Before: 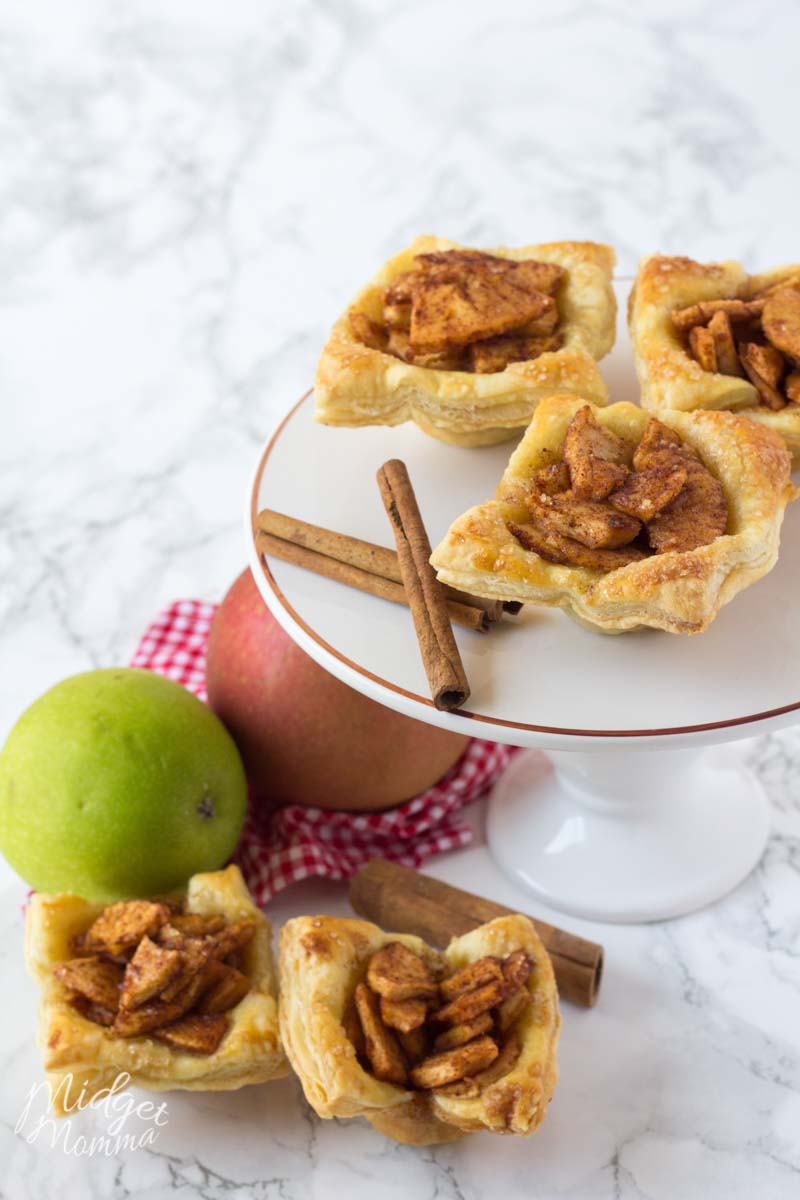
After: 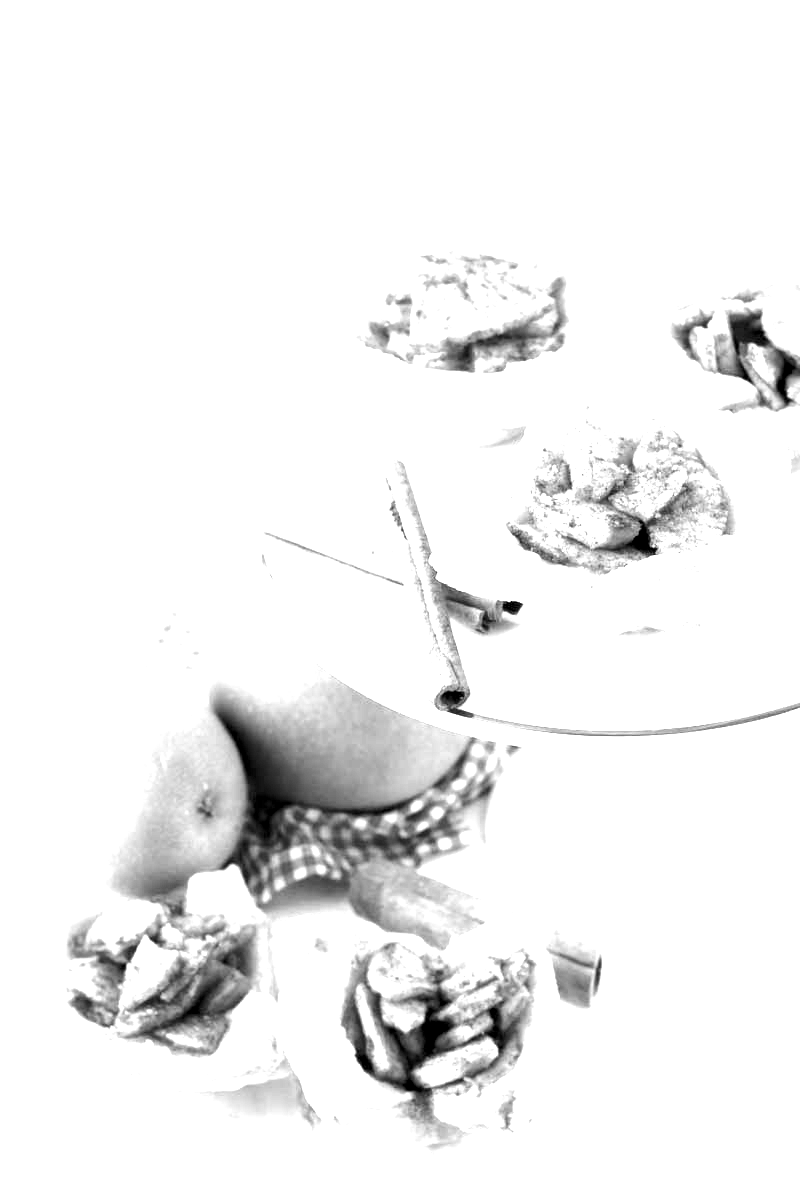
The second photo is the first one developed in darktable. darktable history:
tone equalizer: -8 EV -0.75 EV, -7 EV -0.7 EV, -6 EV -0.6 EV, -5 EV -0.4 EV, -3 EV 0.4 EV, -2 EV 0.6 EV, -1 EV 0.7 EV, +0 EV 0.75 EV, edges refinement/feathering 500, mask exposure compensation -1.57 EV, preserve details no
contrast brightness saturation: saturation -0.05
monochrome: on, module defaults
crop: top 0.05%, bottom 0.098%
exposure: black level correction 0.005, exposure 2.084 EV, compensate highlight preservation false
